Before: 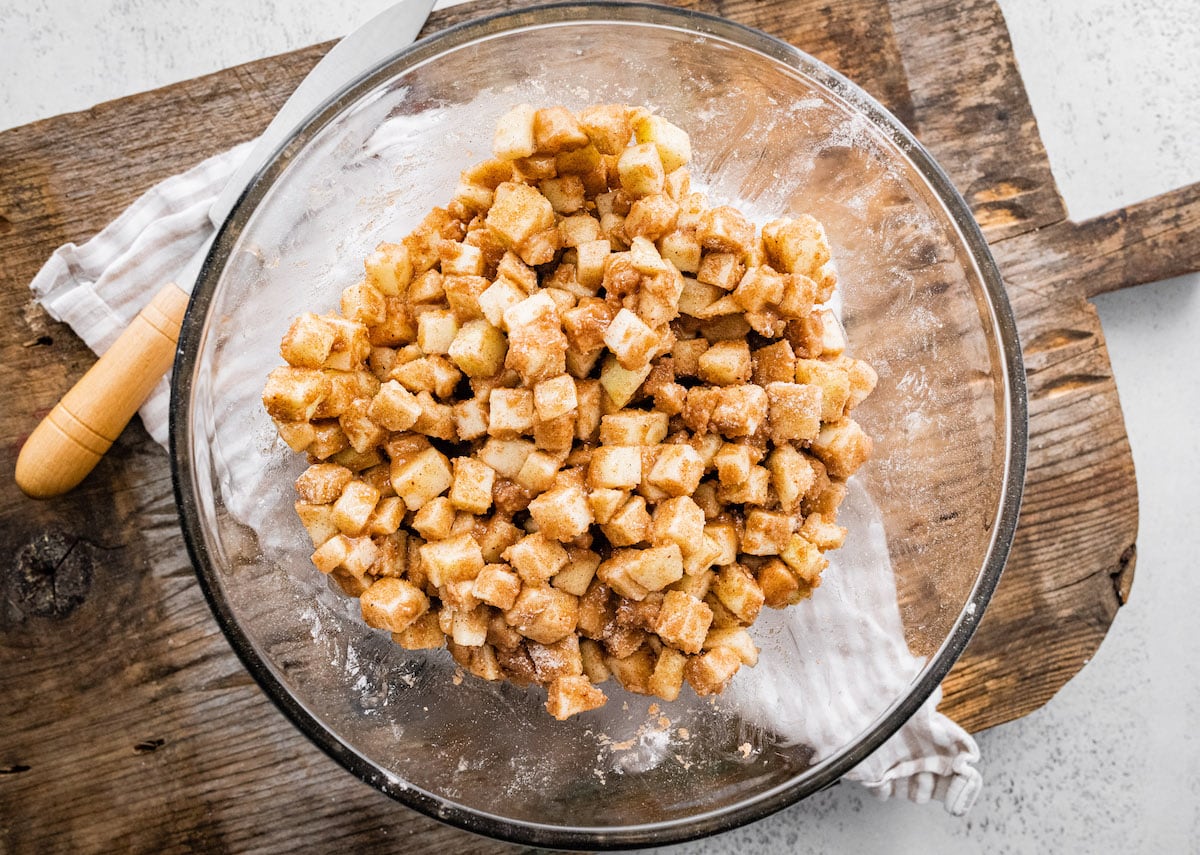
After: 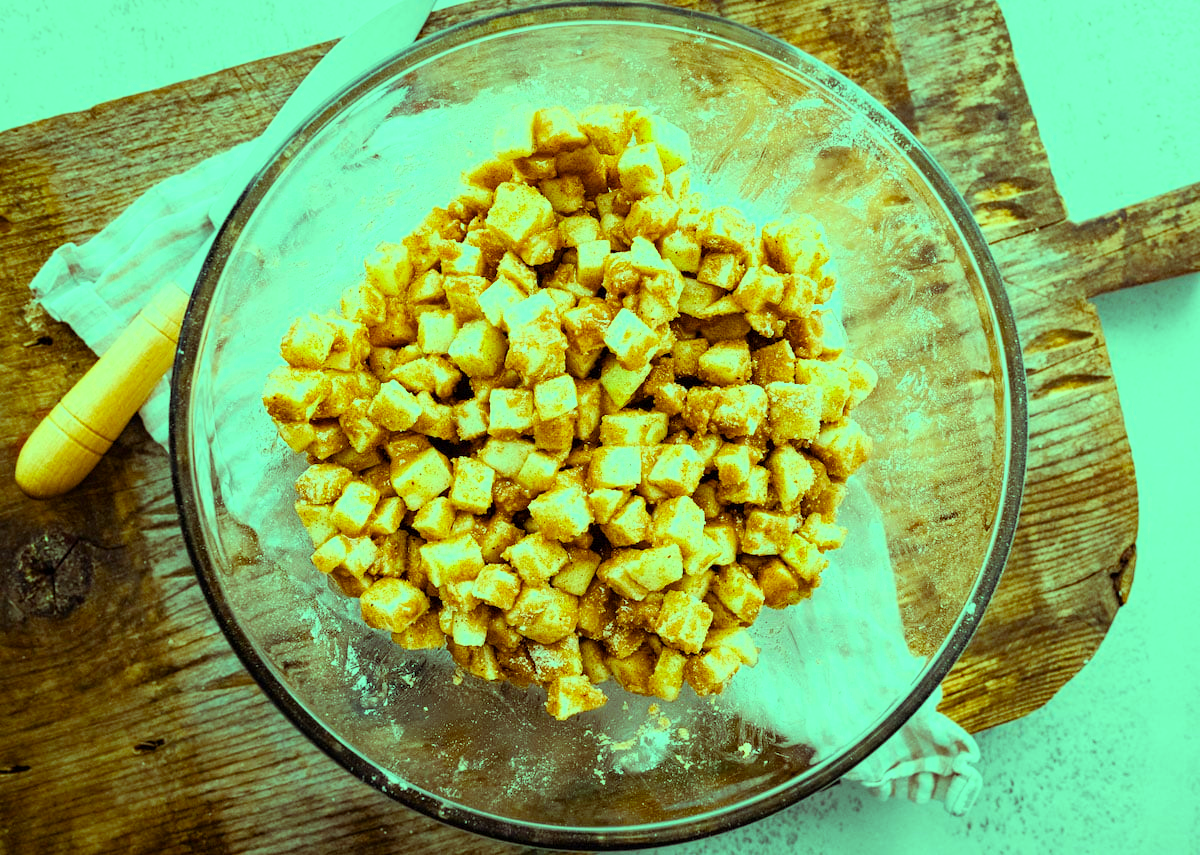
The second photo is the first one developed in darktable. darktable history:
color correction: highlights a* 2.72, highlights b* 23.21
color zones: curves: ch0 [(0.002, 0.589) (0.107, 0.484) (0.146, 0.249) (0.217, 0.352) (0.309, 0.525) (0.39, 0.404) (0.455, 0.169) (0.597, 0.055) (0.724, 0.212) (0.775, 0.691) (0.869, 0.571) (1, 0.587)]; ch1 [(0, 0) (0.143, 0) (0.286, 0) (0.429, 0) (0.571, 0) (0.714, 0) (0.857, 0)], mix -91.82%
color balance rgb: highlights gain › luminance 19.755%, highlights gain › chroma 13.041%, highlights gain › hue 171.62°, perceptual saturation grading › global saturation 34.955%, perceptual saturation grading › highlights -25.115%, perceptual saturation grading › shadows 49.725%, global vibrance 19.483%
contrast brightness saturation: contrast 0.081, saturation 0.02
